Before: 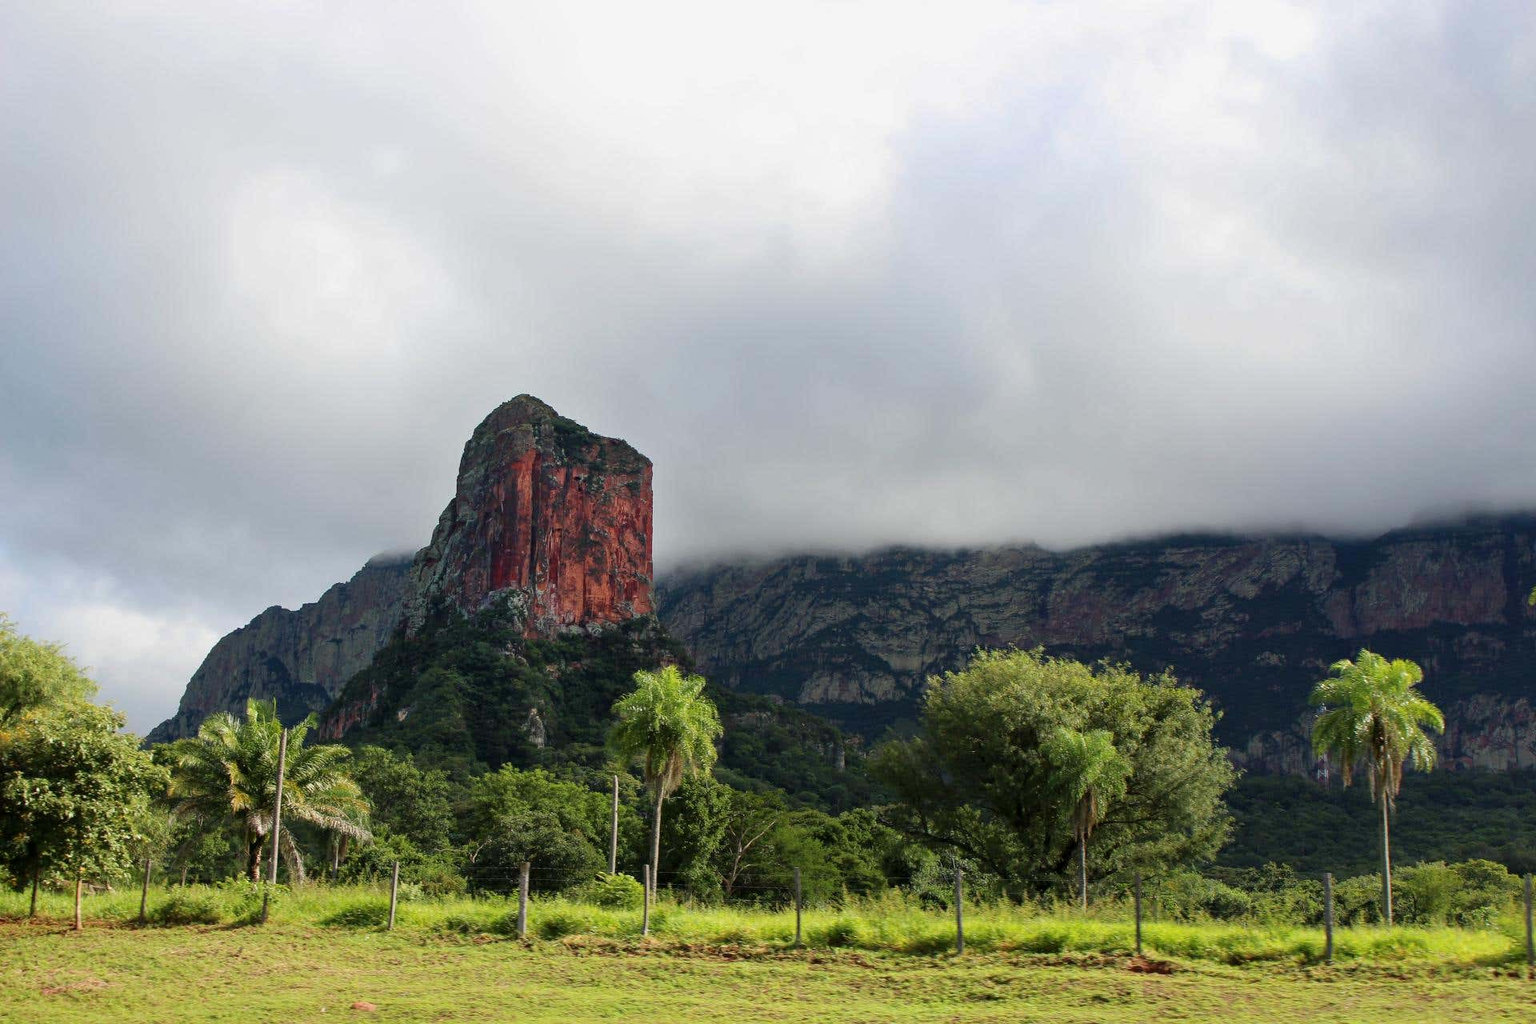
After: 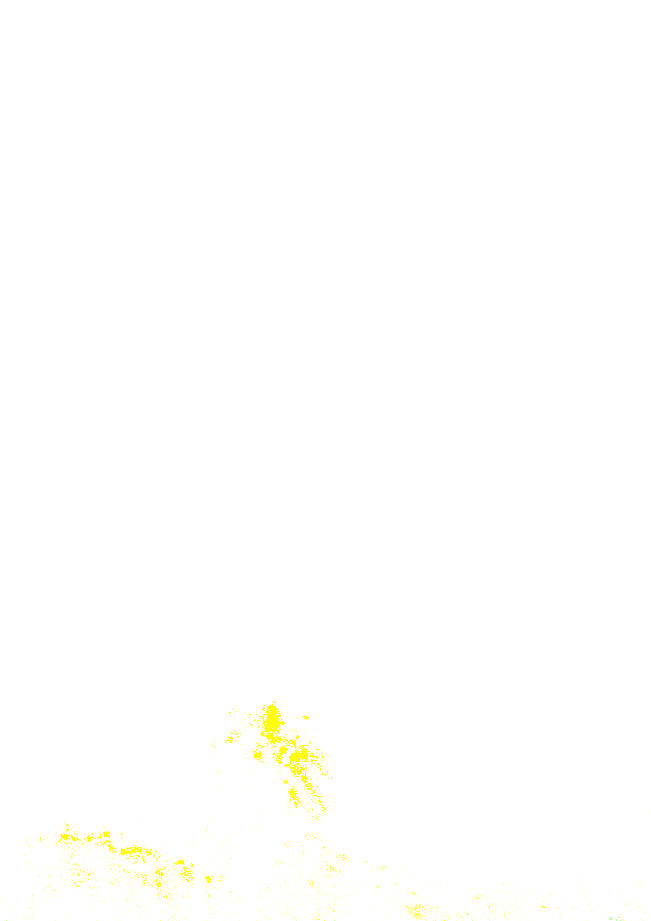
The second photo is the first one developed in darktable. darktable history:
local contrast: on, module defaults
exposure: exposure 7.975 EV, compensate highlight preservation false
crop and rotate: left 29.584%, top 10.334%, right 36.461%, bottom 17.687%
